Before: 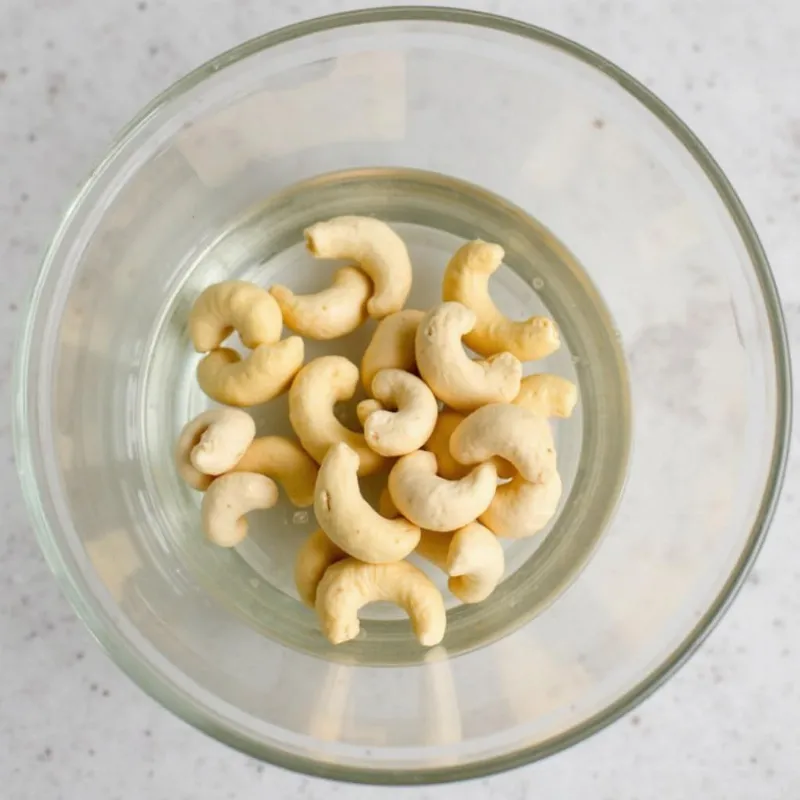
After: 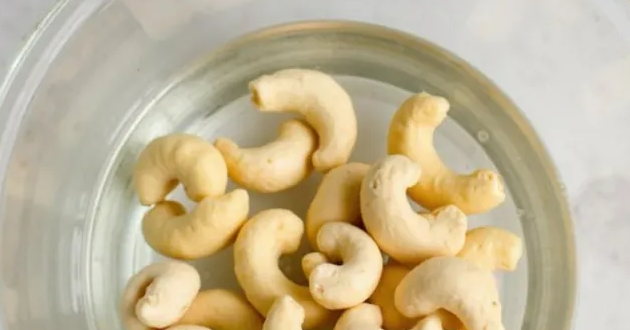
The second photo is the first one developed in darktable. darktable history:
crop: left 6.881%, top 18.459%, right 14.297%, bottom 40.167%
